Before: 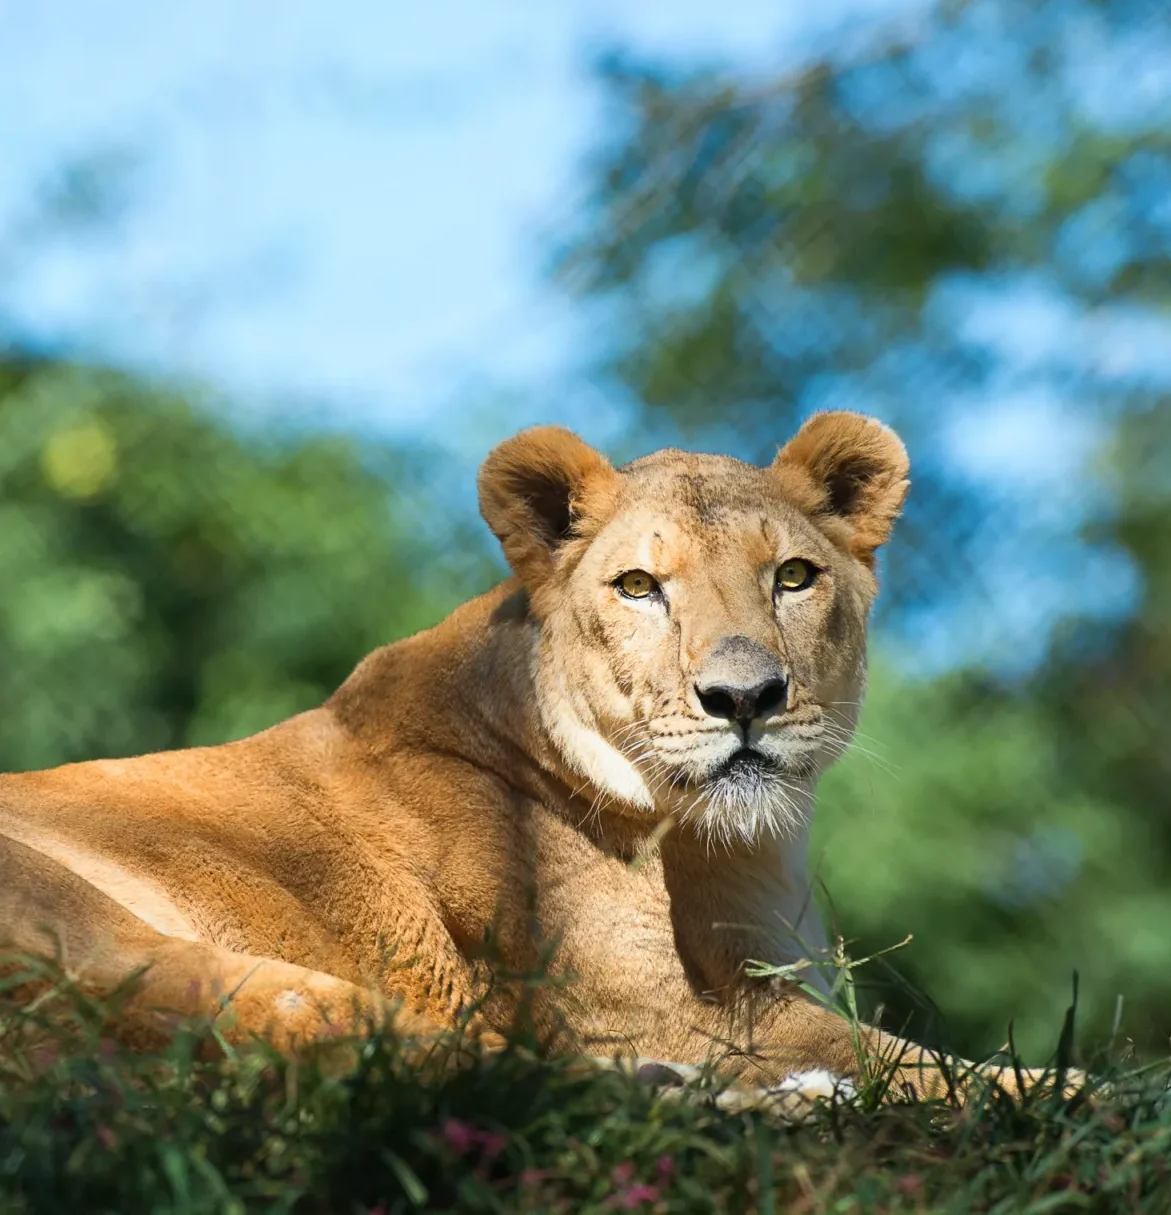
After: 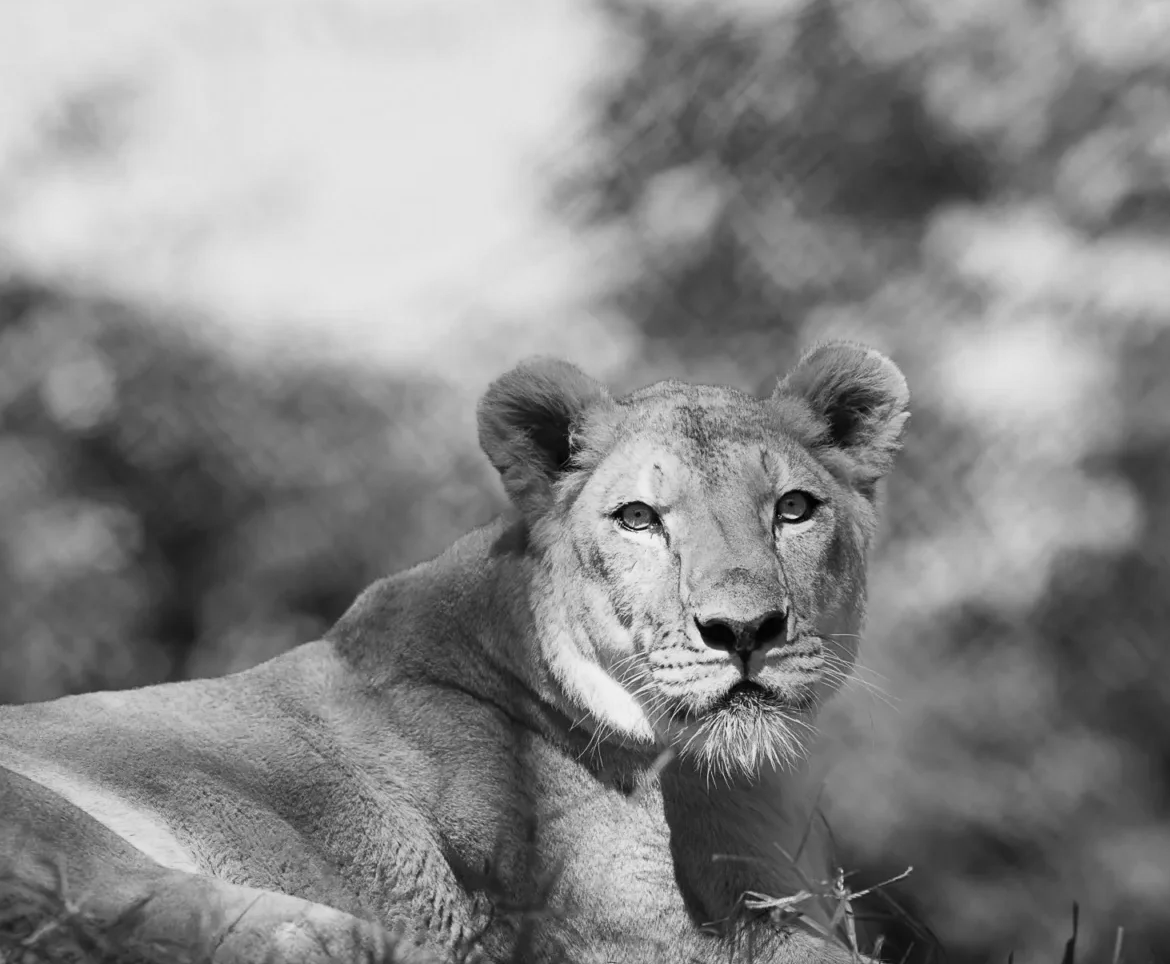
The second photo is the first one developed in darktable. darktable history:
exposure: black level correction 0.001, compensate highlight preservation false
crop and rotate: top 5.667%, bottom 14.937%
color calibration: output gray [0.267, 0.423, 0.267, 0], illuminant same as pipeline (D50), adaptation none (bypass)
